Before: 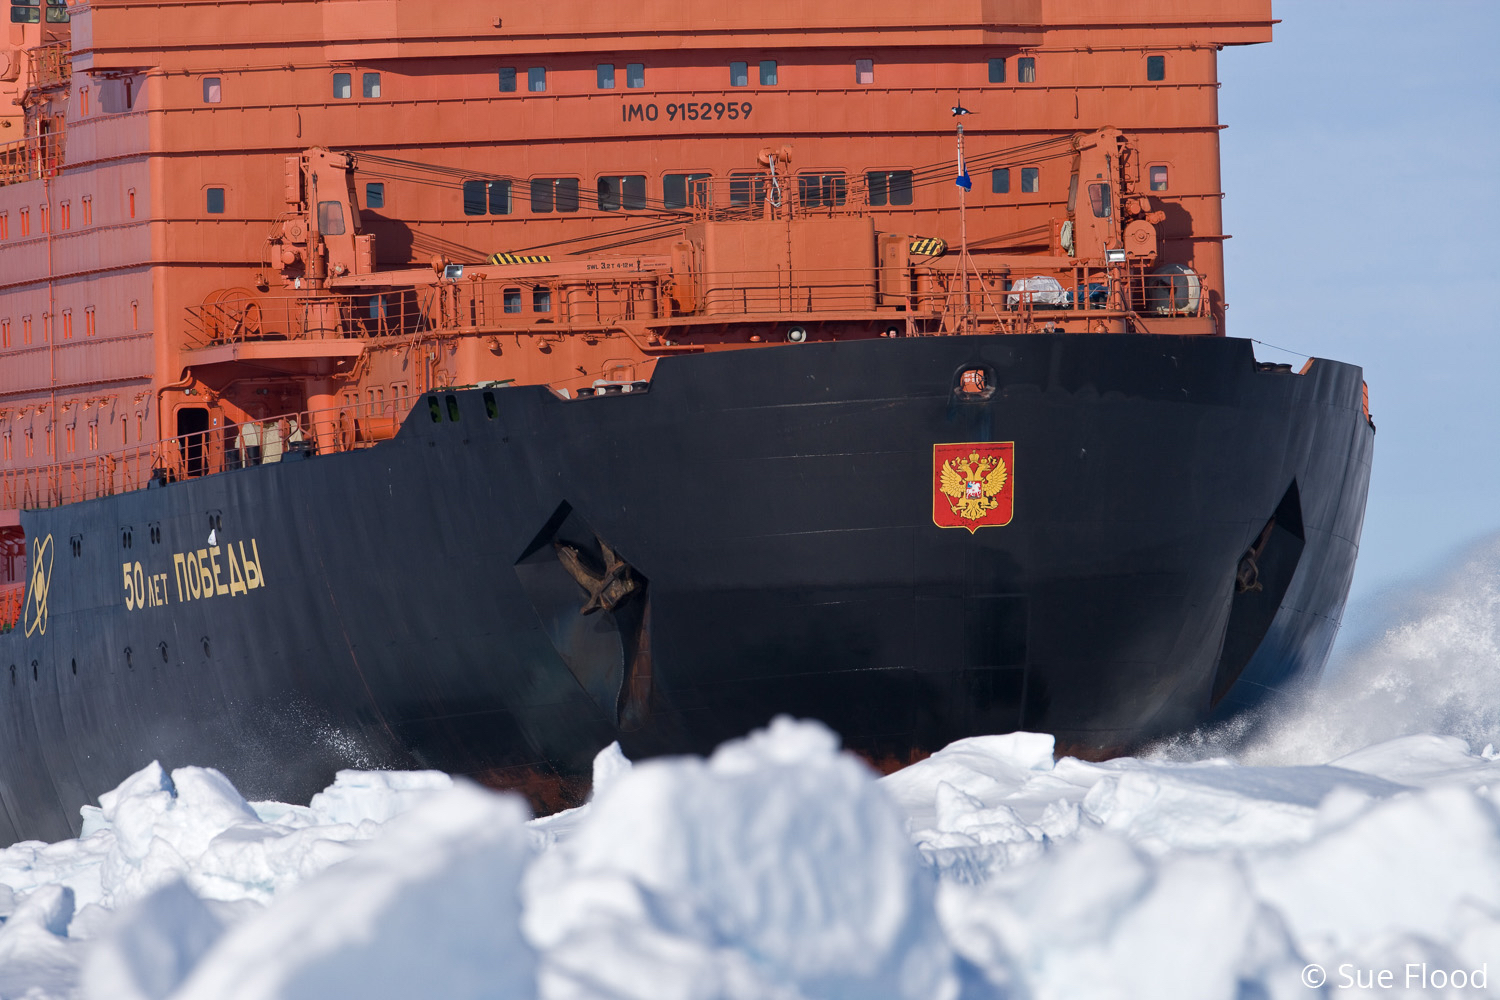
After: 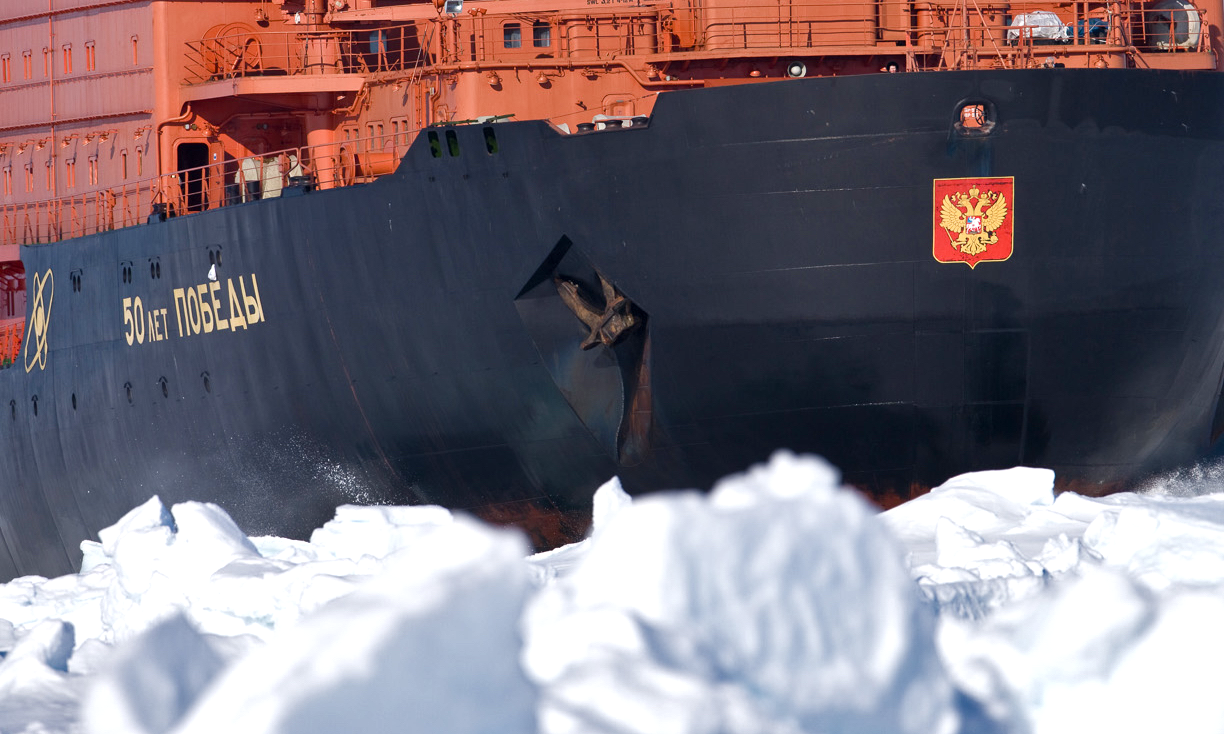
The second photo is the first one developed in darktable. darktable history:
color balance rgb: perceptual saturation grading › global saturation 0.854%, perceptual saturation grading › highlights -32.085%, perceptual saturation grading › mid-tones 5.386%, perceptual saturation grading › shadows 17.677%, perceptual brilliance grading › global brilliance 11.031%
shadows and highlights: shadows 34.9, highlights -35.13, soften with gaussian
crop: top 26.588%, right 18.031%
